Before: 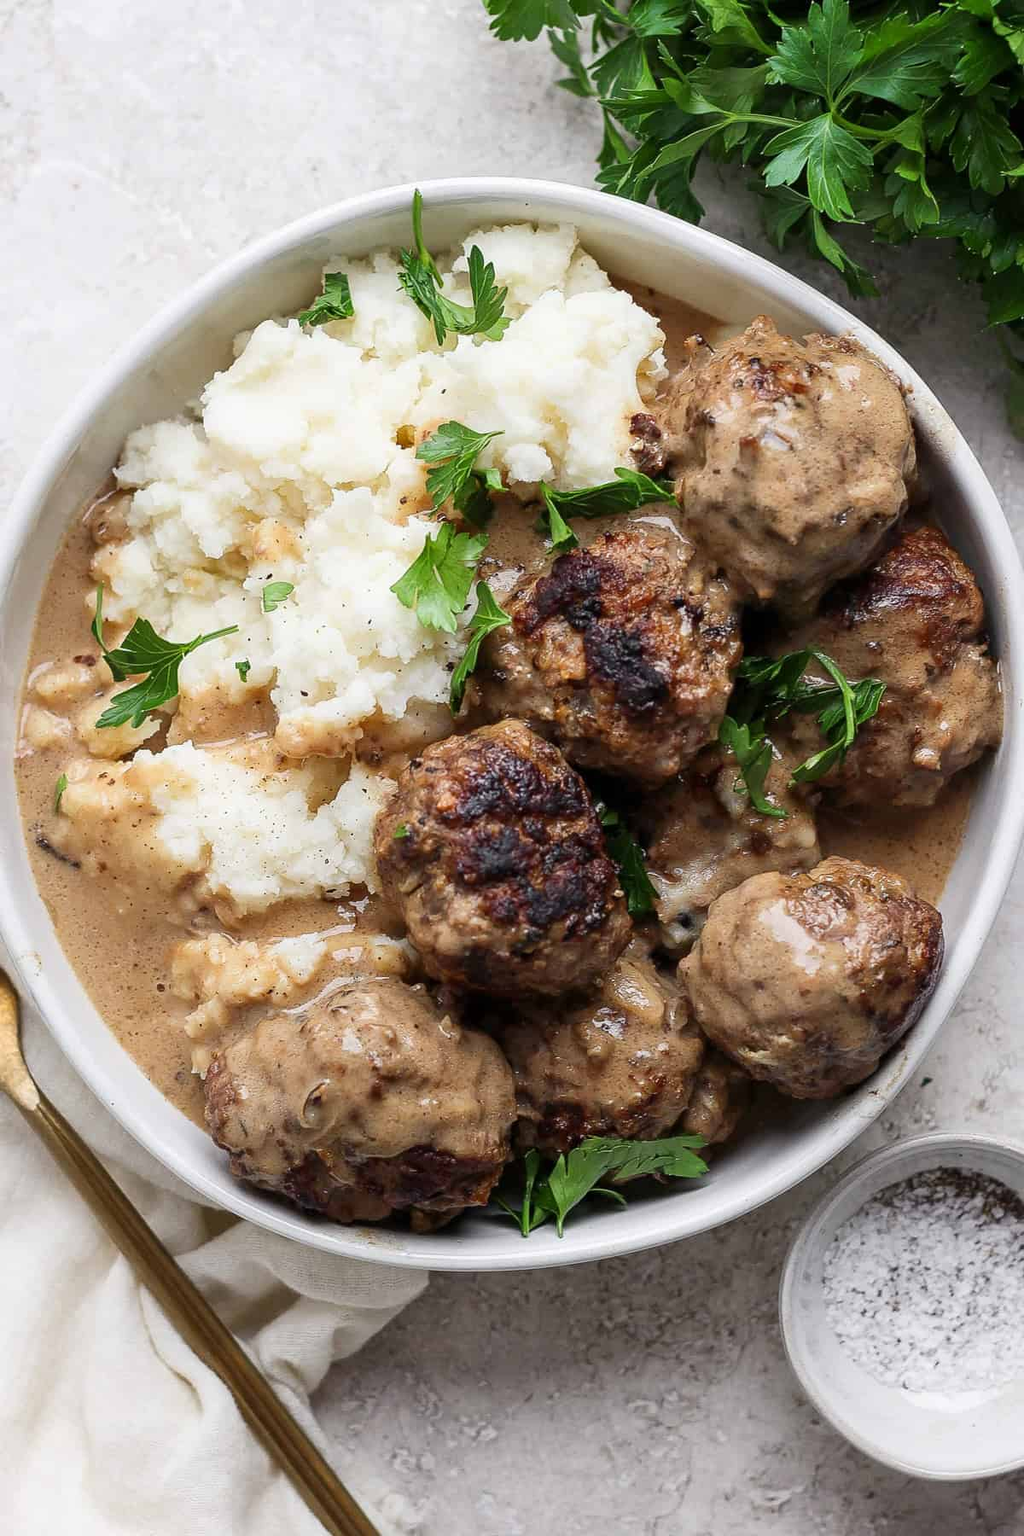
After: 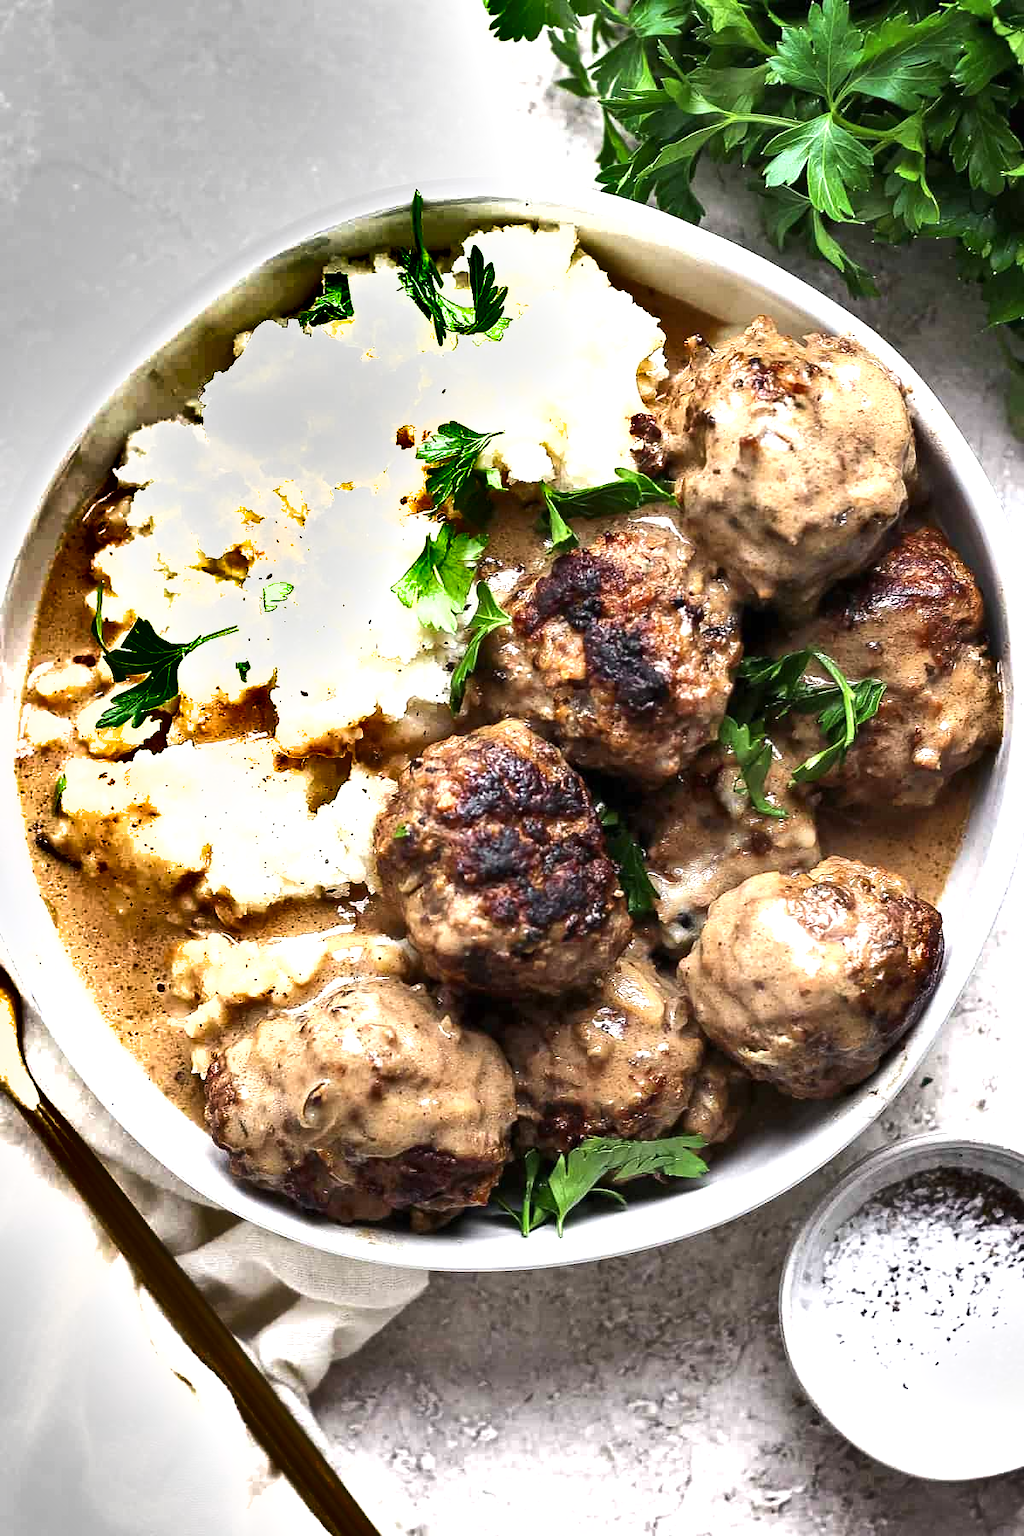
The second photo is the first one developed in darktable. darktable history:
shadows and highlights: radius 106.2, shadows 23.42, highlights -59.36, low approximation 0.01, soften with gaussian
exposure: exposure 0.805 EV, compensate highlight preservation false
tone equalizer: -8 EV -0.398 EV, -7 EV -0.402 EV, -6 EV -0.299 EV, -5 EV -0.196 EV, -3 EV 0.247 EV, -2 EV 0.351 EV, -1 EV 0.394 EV, +0 EV 0.425 EV, edges refinement/feathering 500, mask exposure compensation -1.57 EV, preserve details no
